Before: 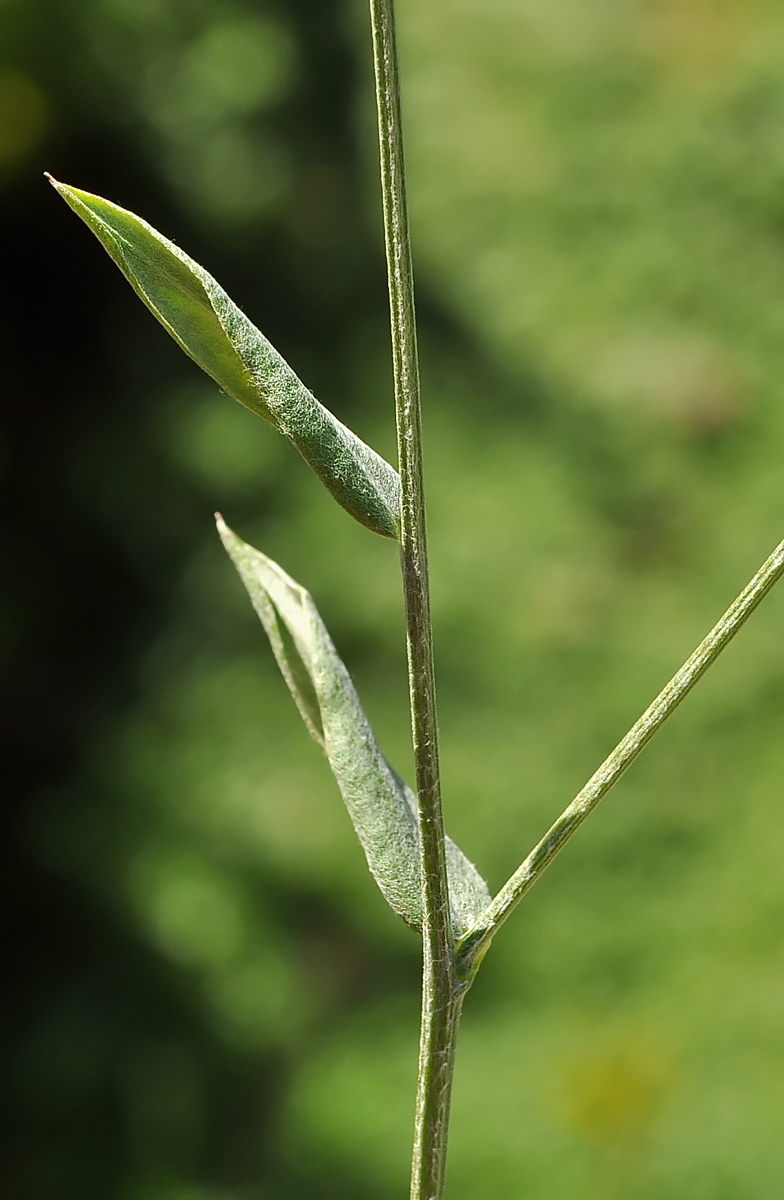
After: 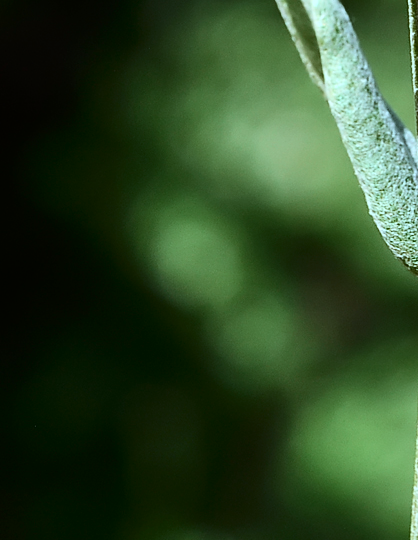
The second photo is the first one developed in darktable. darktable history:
contrast brightness saturation: contrast 0.28
rotate and perspective: automatic cropping off
color correction: highlights a* -9.73, highlights b* -21.22
crop and rotate: top 54.778%, right 46.61%, bottom 0.159%
